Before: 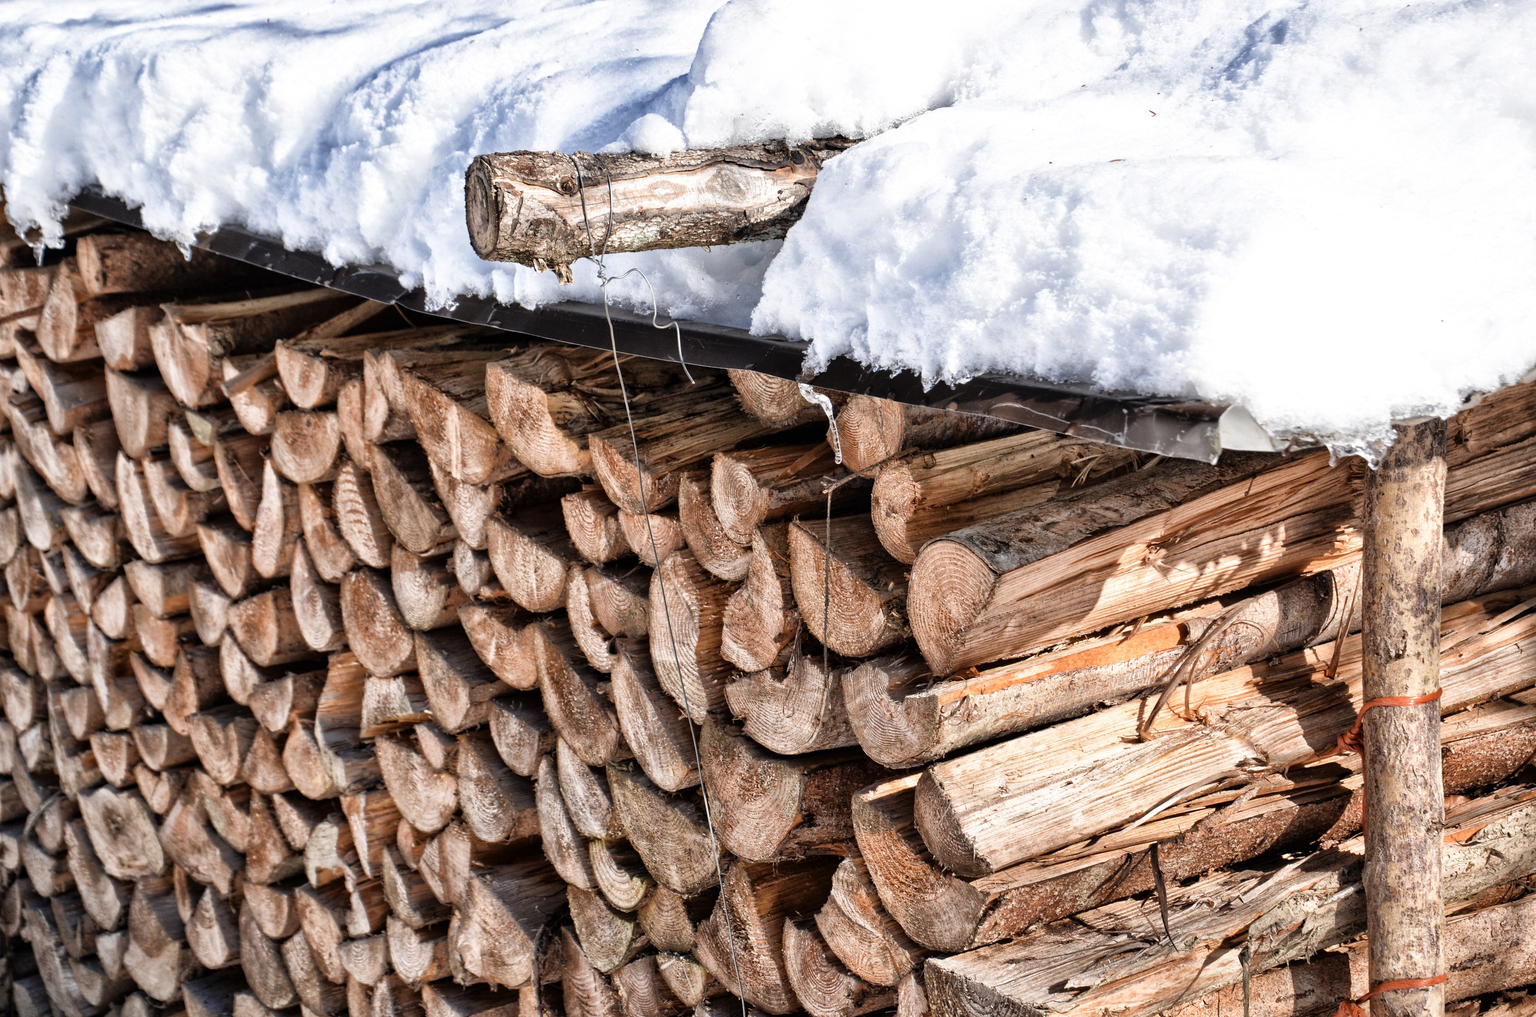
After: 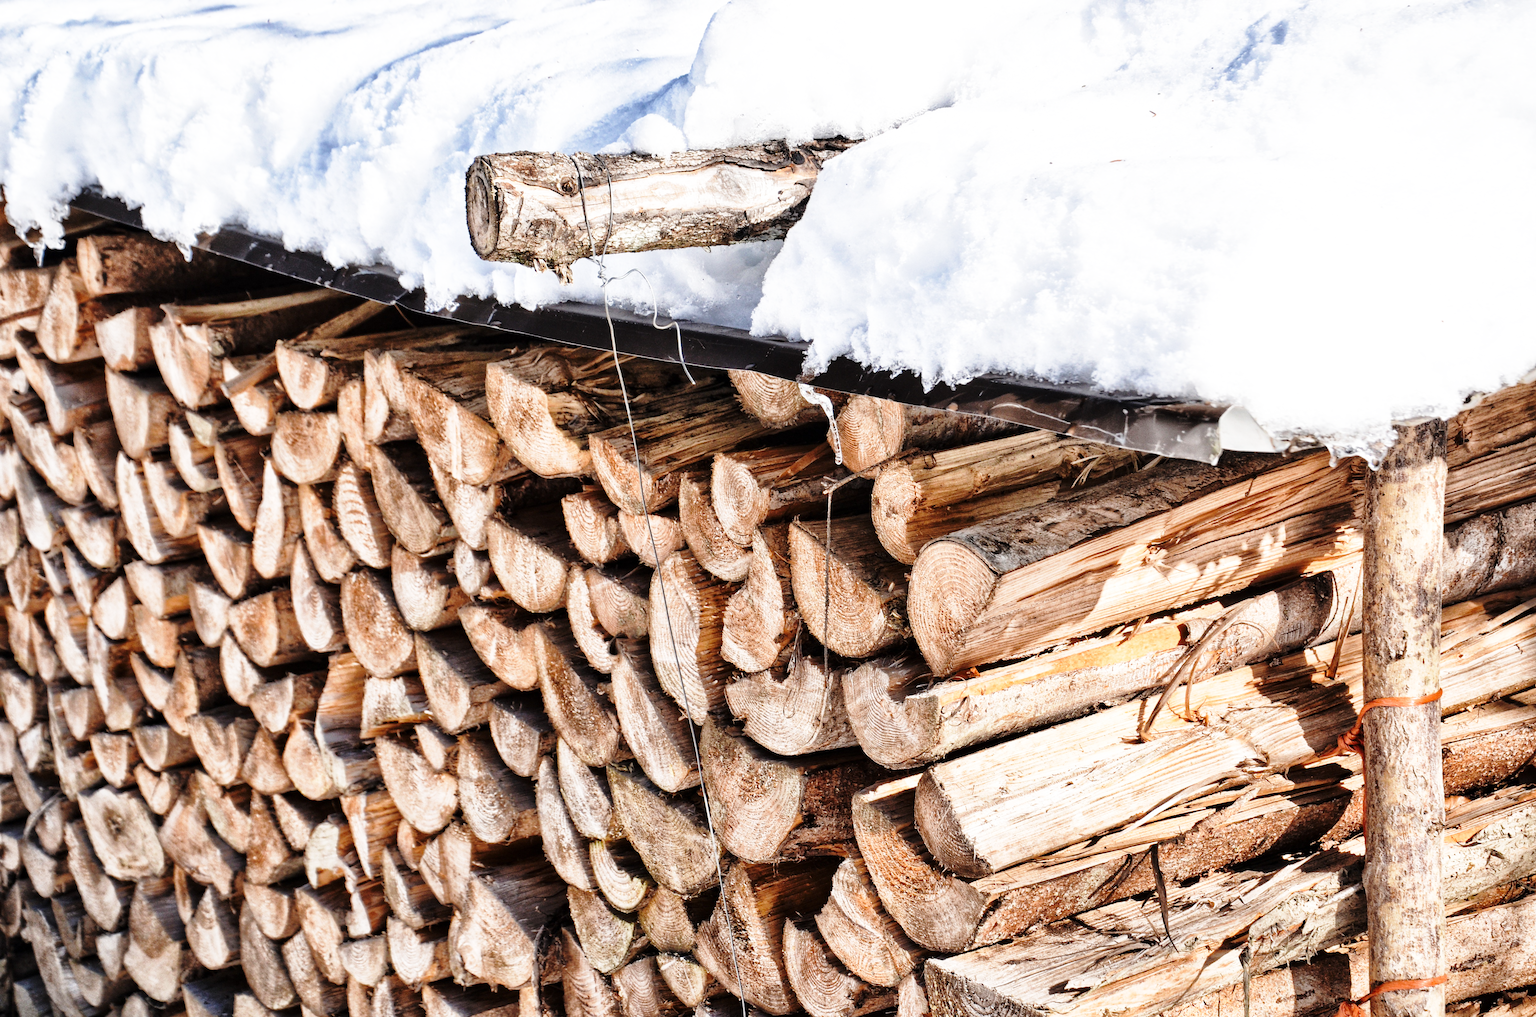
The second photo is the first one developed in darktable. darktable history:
white balance: red 1, blue 1
base curve: curves: ch0 [(0, 0) (0.028, 0.03) (0.121, 0.232) (0.46, 0.748) (0.859, 0.968) (1, 1)], preserve colors none
